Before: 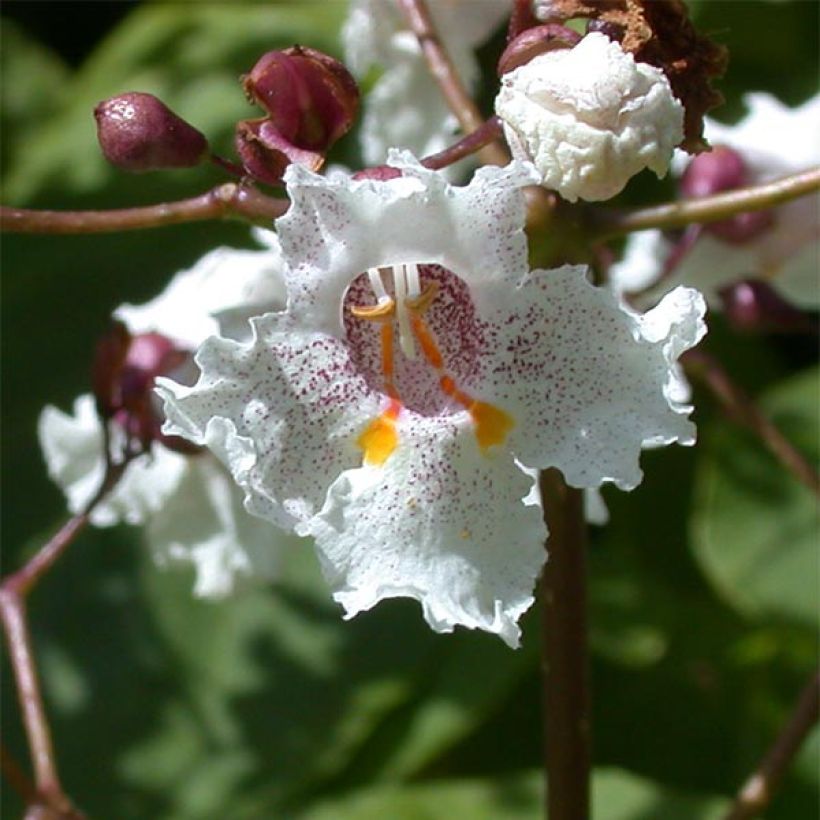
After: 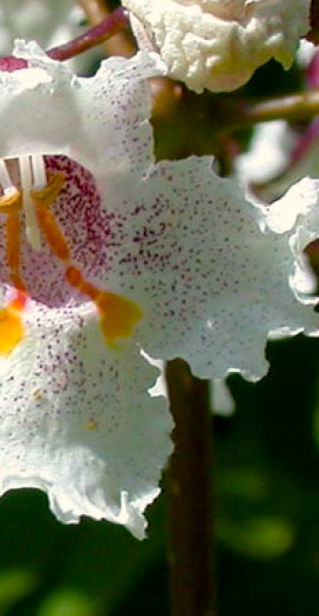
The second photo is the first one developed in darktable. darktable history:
crop: left 45.721%, top 13.393%, right 14.118%, bottom 10.01%
color balance rgb: shadows lift › chroma 3%, shadows lift › hue 240.84°, highlights gain › chroma 3%, highlights gain › hue 73.2°, global offset › luminance -0.5%, perceptual saturation grading › global saturation 20%, perceptual saturation grading › highlights -25%, perceptual saturation grading › shadows 50%, global vibrance 25.26%
